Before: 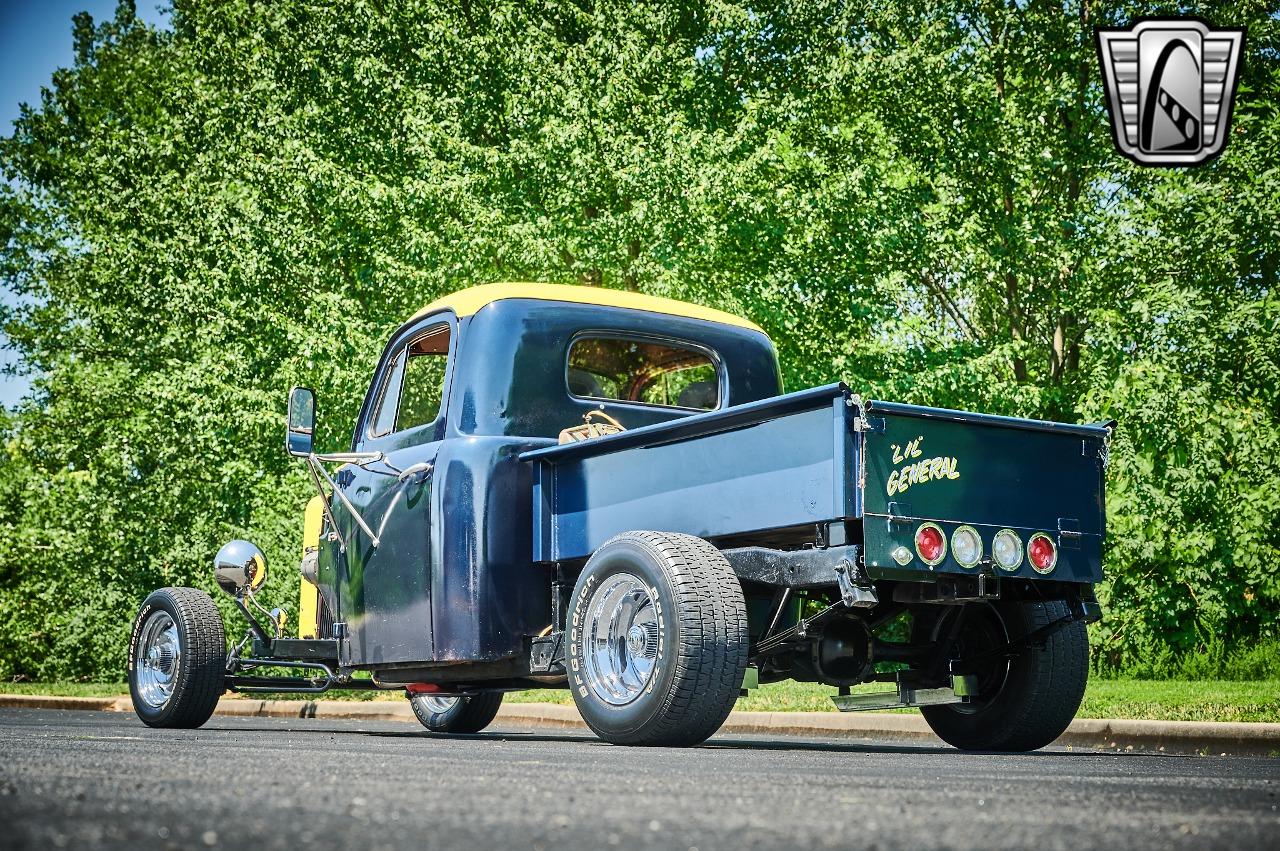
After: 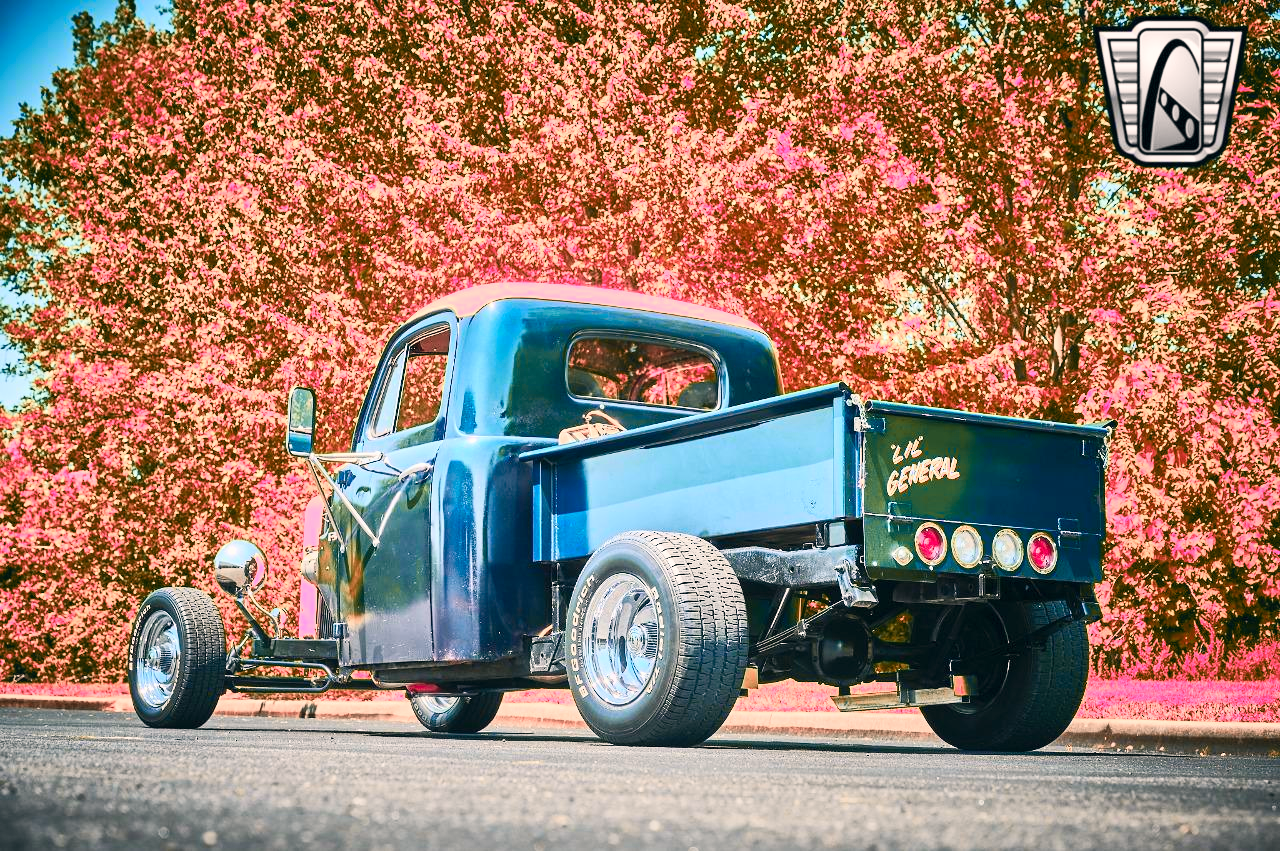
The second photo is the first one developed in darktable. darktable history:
color zones: curves: ch2 [(0, 0.488) (0.143, 0.417) (0.286, 0.212) (0.429, 0.179) (0.571, 0.154) (0.714, 0.415) (0.857, 0.495) (1, 0.488)]
contrast brightness saturation: contrast 0.235, brightness 0.269, saturation 0.385
color correction: highlights a* 5.39, highlights b* 5.31, shadows a* -4.33, shadows b* -5.11
